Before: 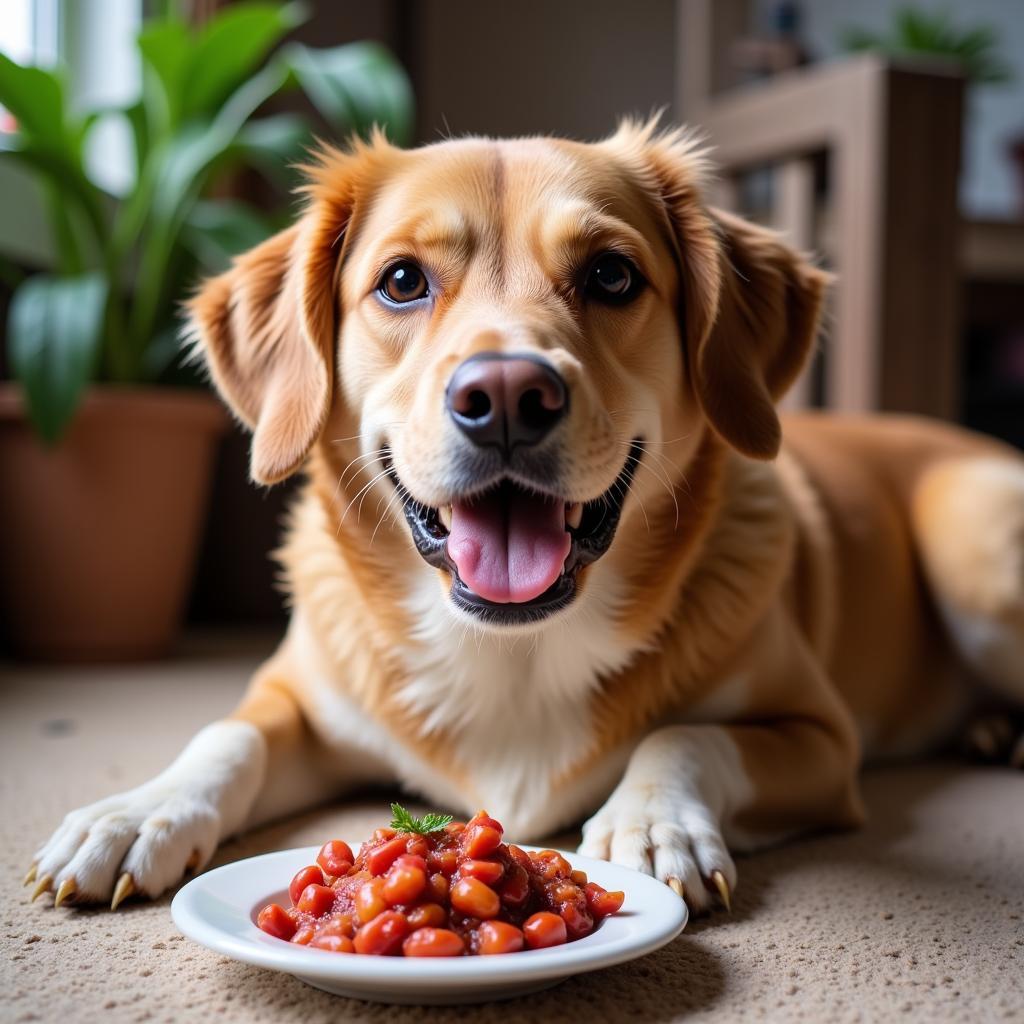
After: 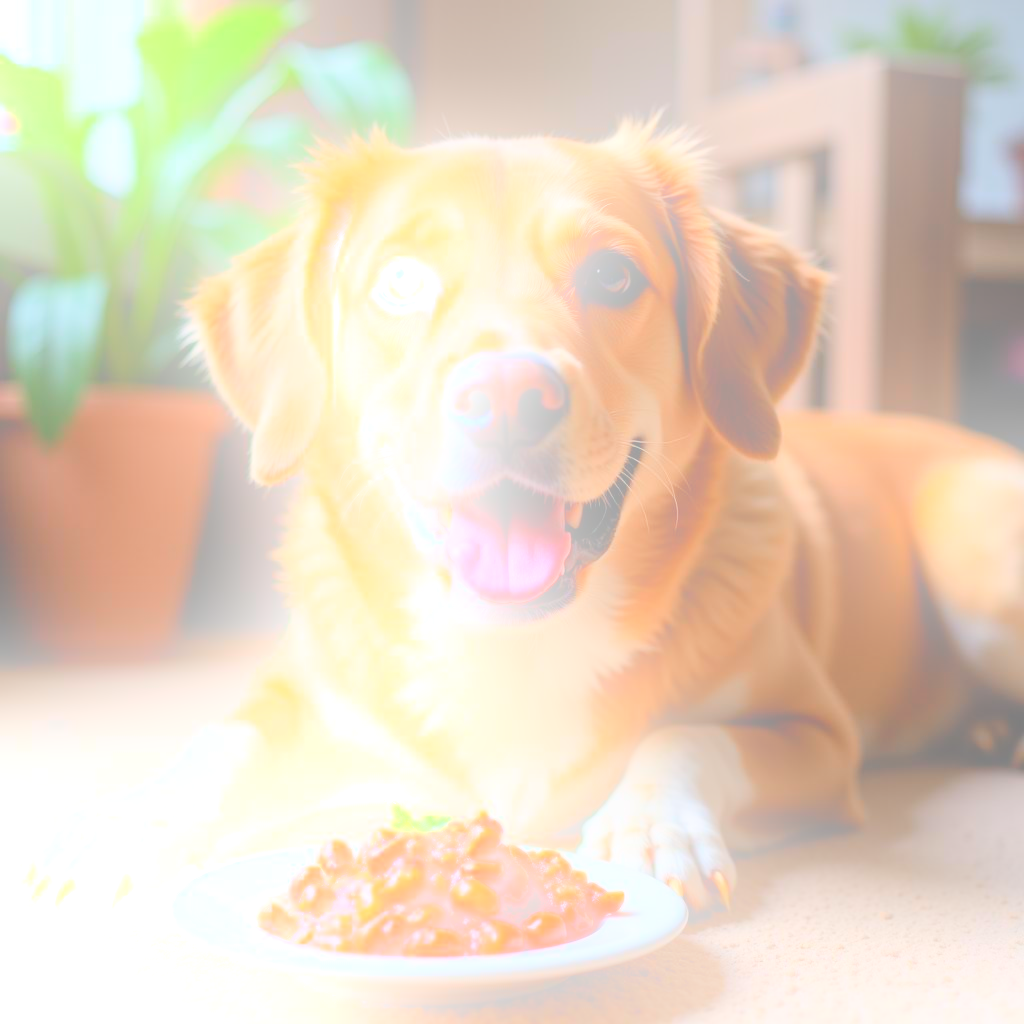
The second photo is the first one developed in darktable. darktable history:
shadows and highlights: soften with gaussian
bloom: size 25%, threshold 5%, strength 90%
